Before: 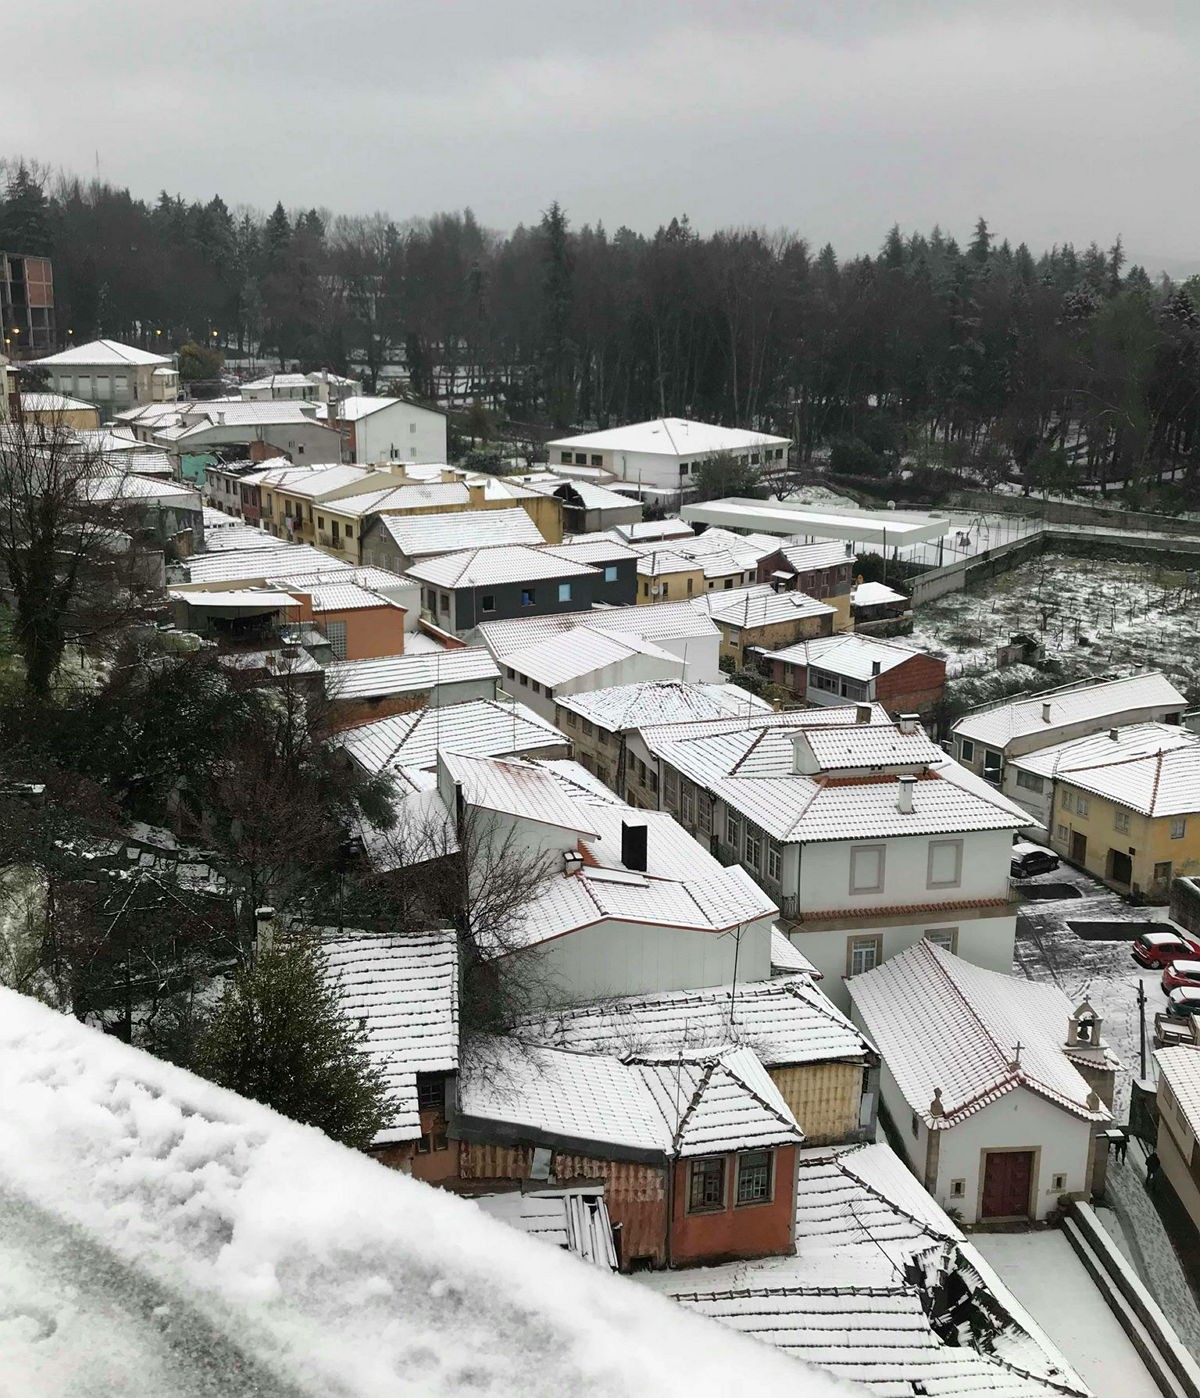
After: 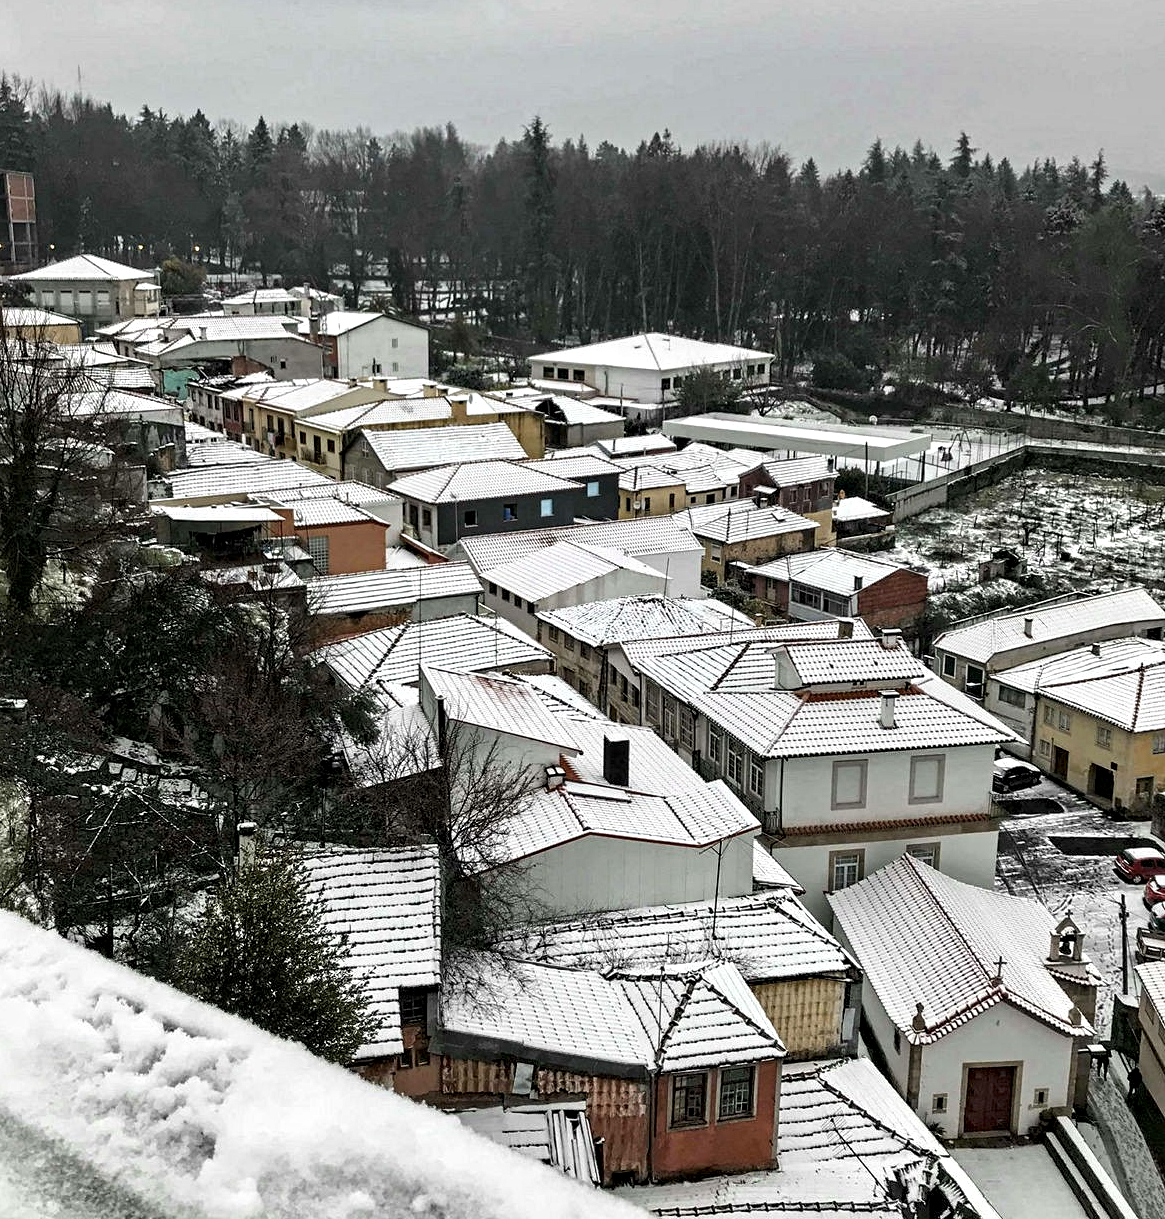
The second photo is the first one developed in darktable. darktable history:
contrast equalizer: octaves 7, y [[0.5, 0.542, 0.583, 0.625, 0.667, 0.708], [0.5 ×6], [0.5 ×6], [0 ×6], [0 ×6]]
crop: left 1.507%, top 6.147%, right 1.379%, bottom 6.637%
